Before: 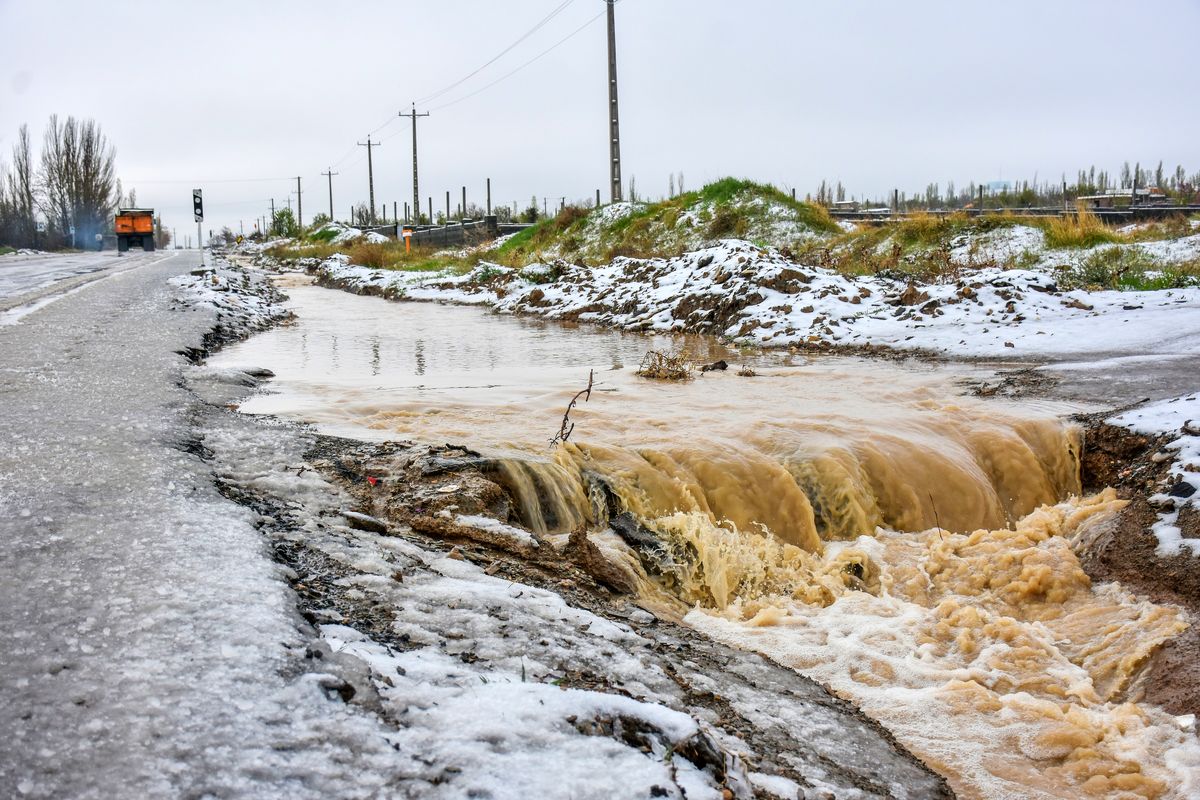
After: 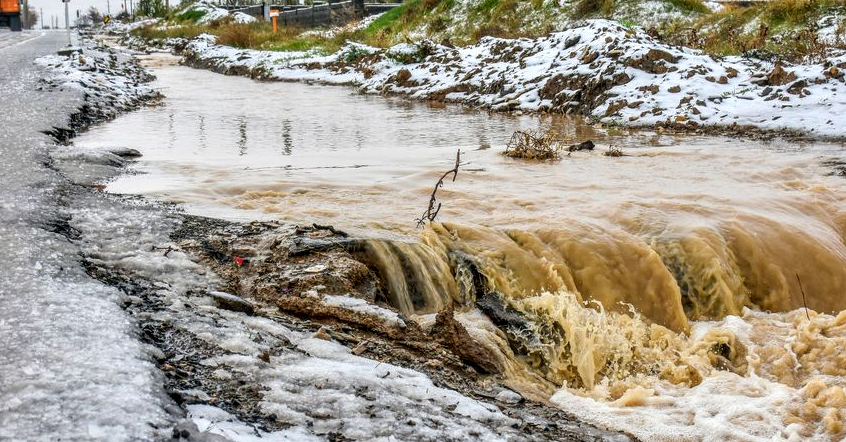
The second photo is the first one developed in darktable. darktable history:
shadows and highlights: shadows 52.34, highlights -28.23, soften with gaussian
crop: left 11.123%, top 27.61%, right 18.3%, bottom 17.034%
local contrast: on, module defaults
tone equalizer: on, module defaults
